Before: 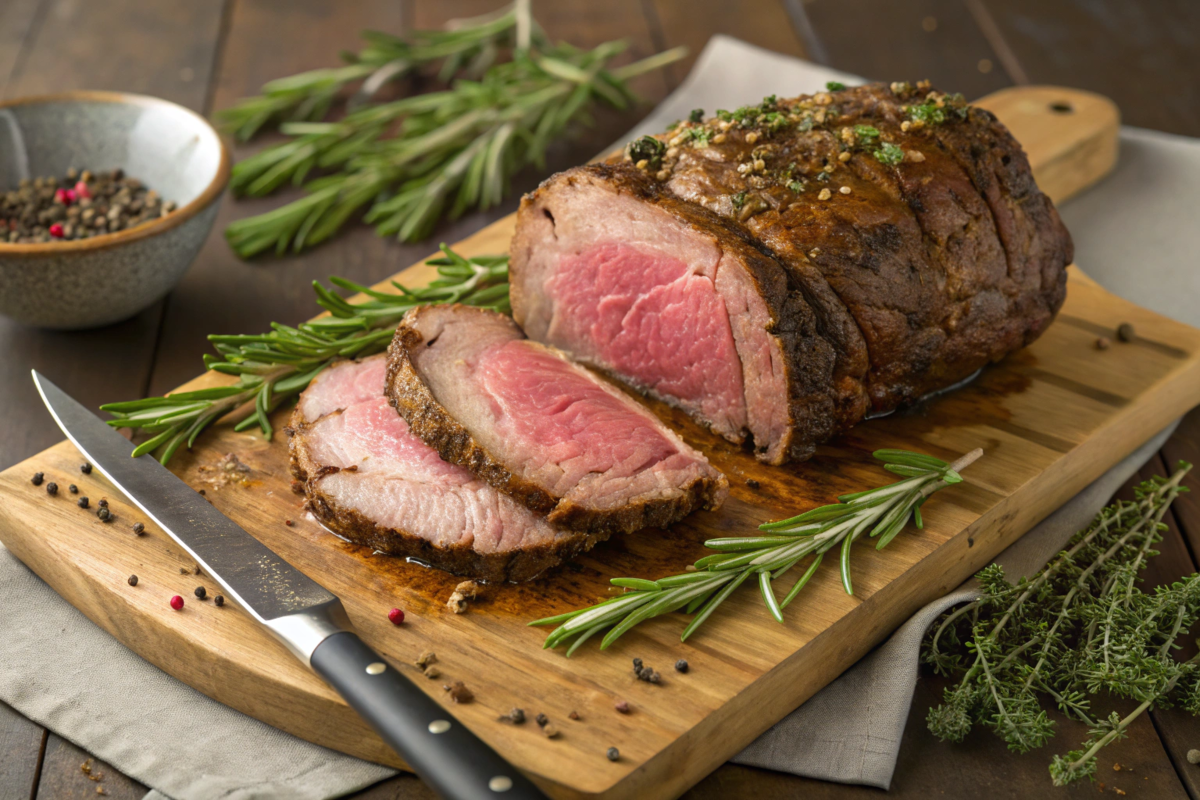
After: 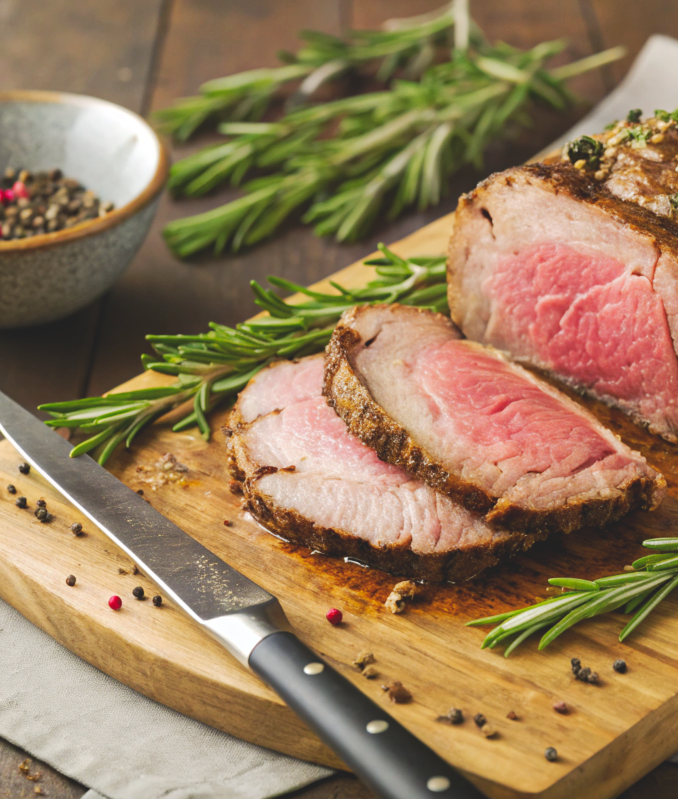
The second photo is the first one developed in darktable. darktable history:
crop: left 5.178%, right 38.246%
tone curve: curves: ch0 [(0, 0) (0.003, 0.126) (0.011, 0.129) (0.025, 0.129) (0.044, 0.136) (0.069, 0.145) (0.1, 0.162) (0.136, 0.182) (0.177, 0.211) (0.224, 0.254) (0.277, 0.307) (0.335, 0.366) (0.399, 0.441) (0.468, 0.533) (0.543, 0.624) (0.623, 0.702) (0.709, 0.774) (0.801, 0.835) (0.898, 0.904) (1, 1)], preserve colors none
